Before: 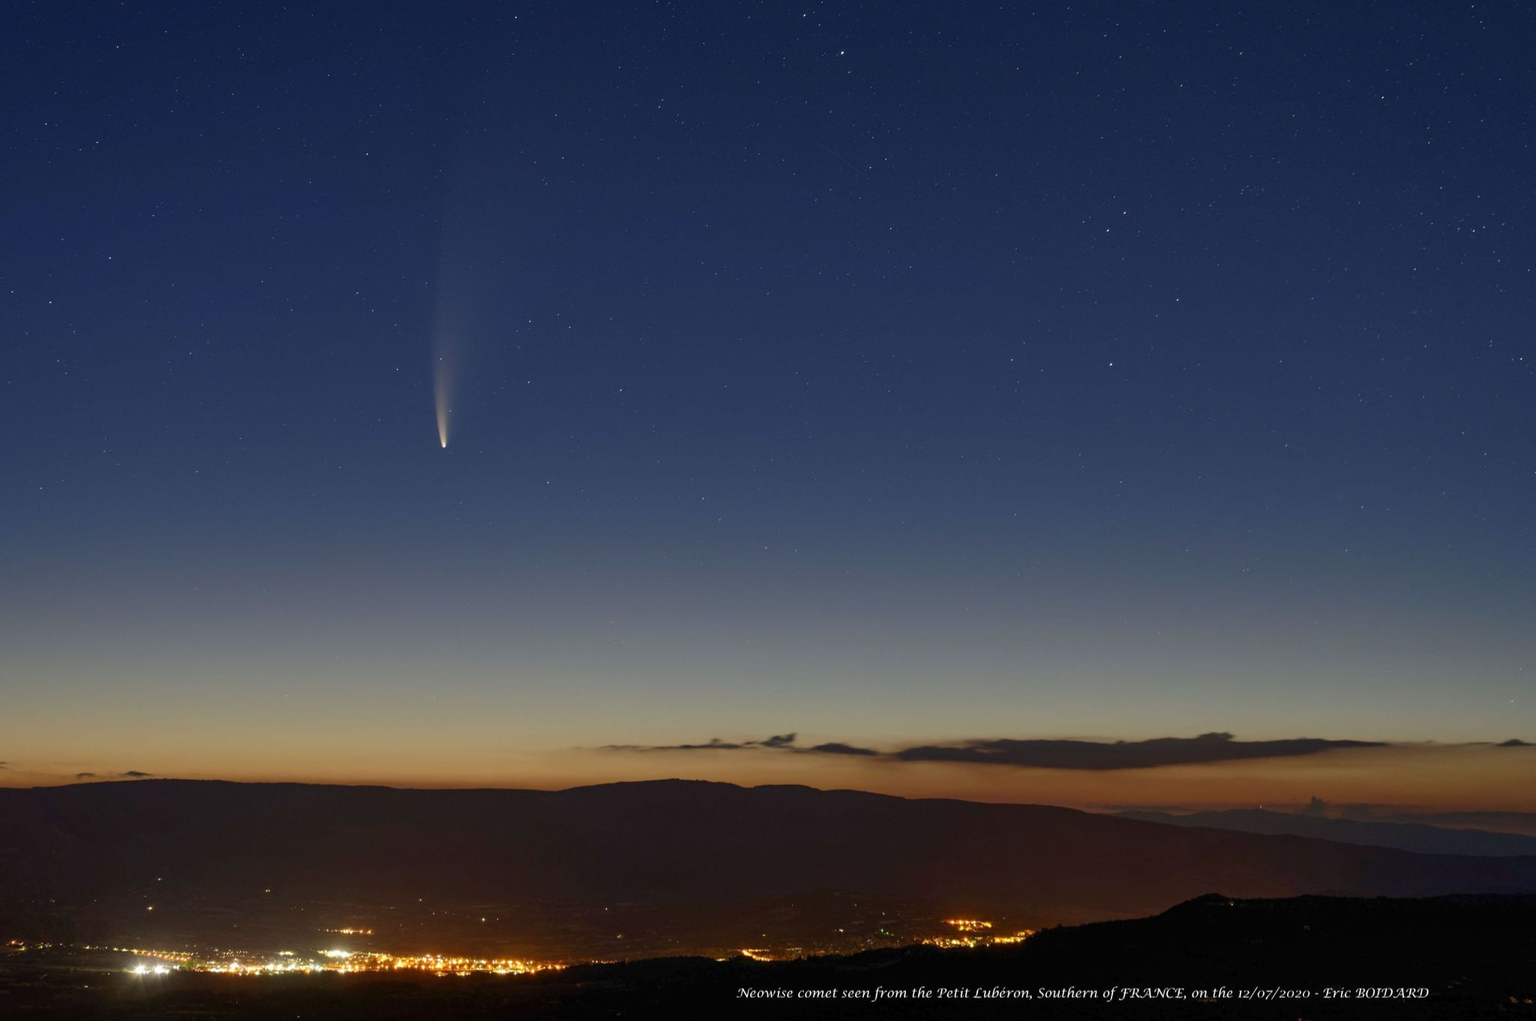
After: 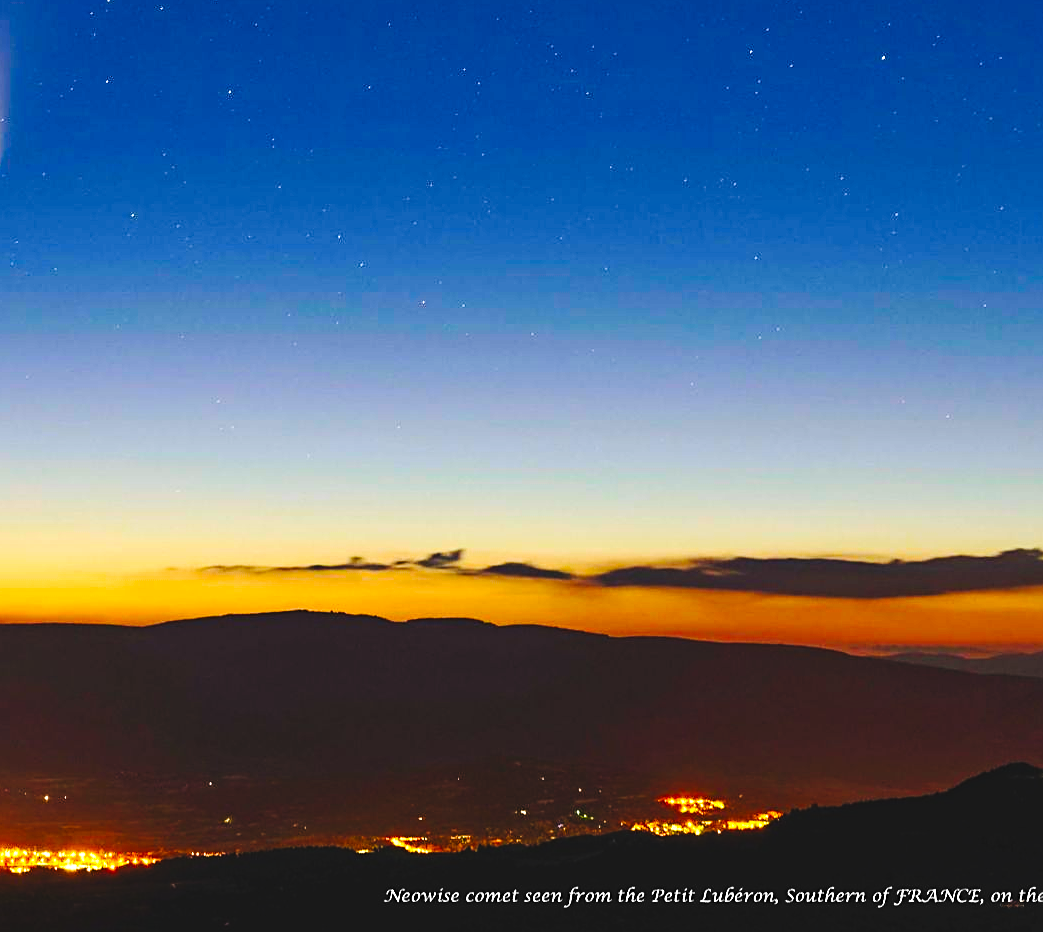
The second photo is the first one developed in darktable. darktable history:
color balance rgb: linear chroma grading › shadows 31.483%, linear chroma grading › global chroma -2.298%, linear chroma grading › mid-tones 4.1%, perceptual saturation grading › global saturation 30.88%, global vibrance 11.177%
crop and rotate: left 29.207%, top 31.453%, right 19.853%
sharpen: on, module defaults
exposure: black level correction -0.015, exposure -0.131 EV, compensate highlight preservation false
levels: levels [0.062, 0.494, 0.925]
contrast brightness saturation: contrast 0.2, brightness 0.158, saturation 0.217
base curve: curves: ch0 [(0, 0) (0.028, 0.03) (0.121, 0.232) (0.46, 0.748) (0.859, 0.968) (1, 1)], preserve colors none
haze removal: compatibility mode true, adaptive false
